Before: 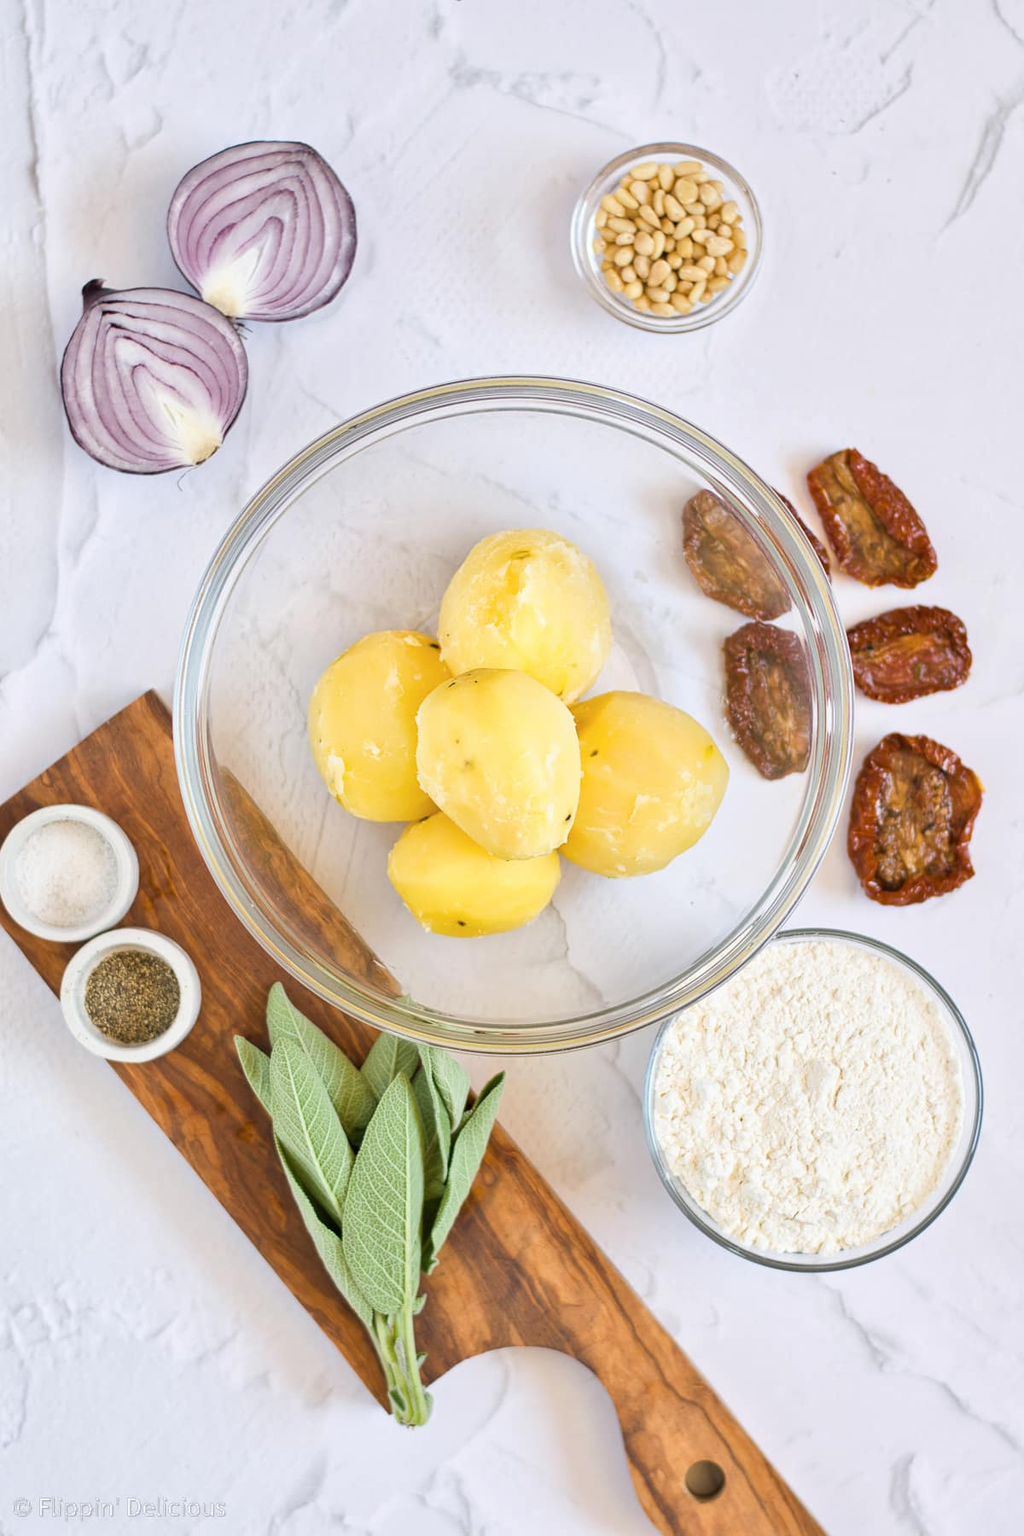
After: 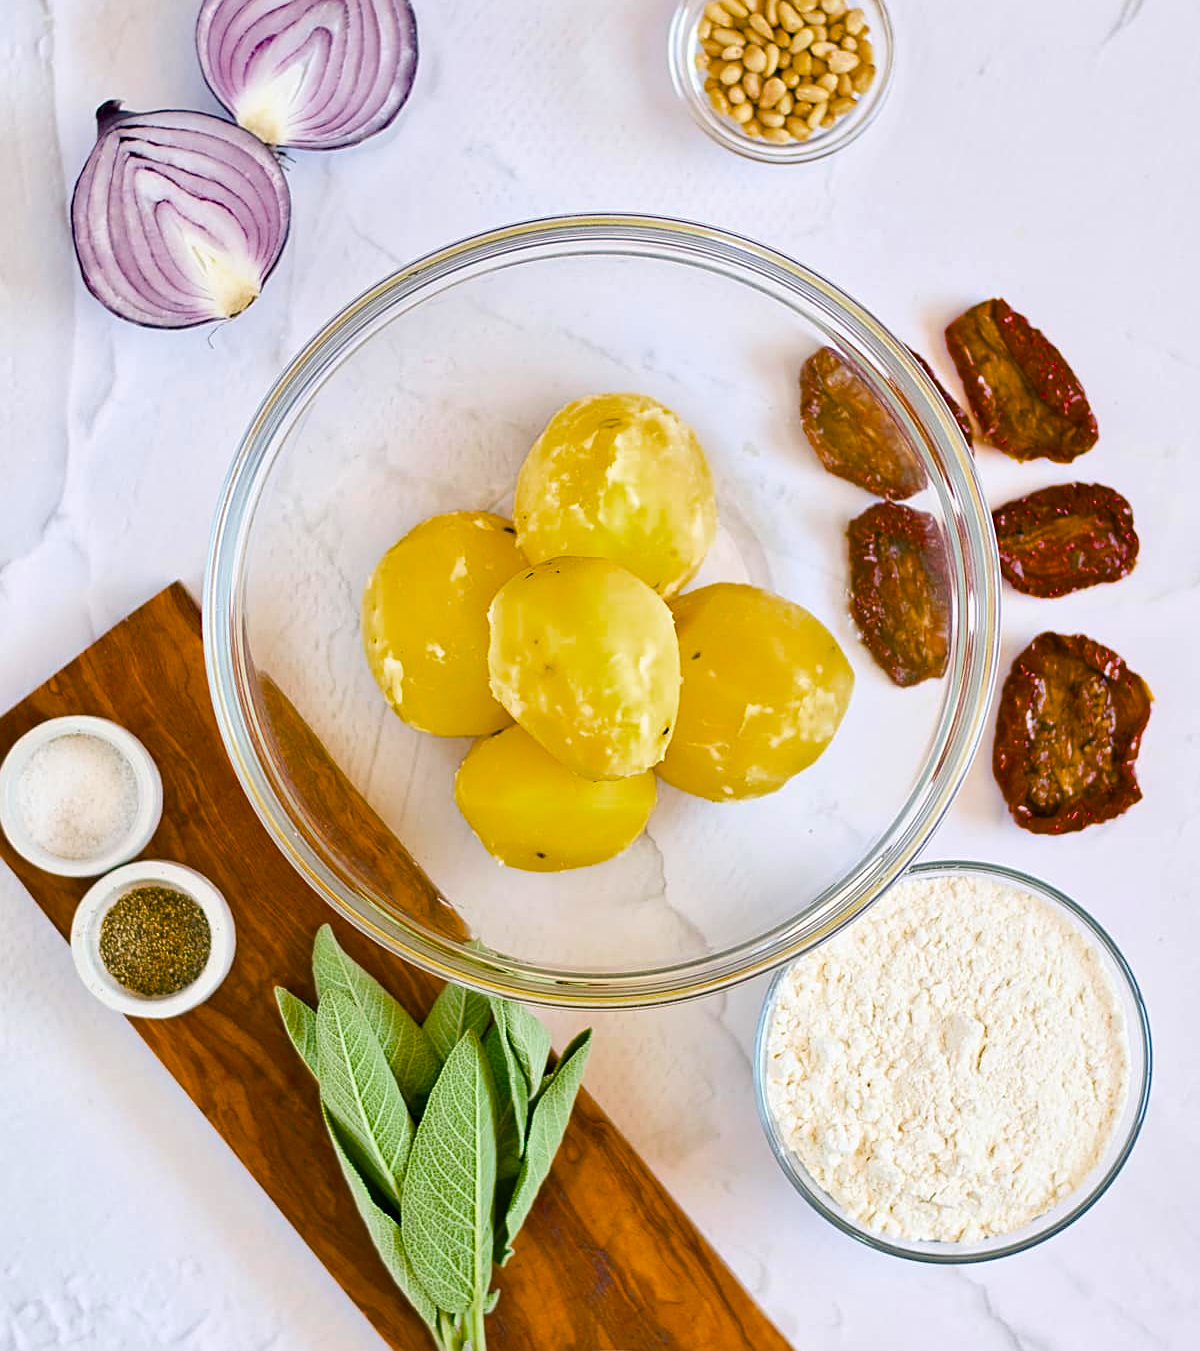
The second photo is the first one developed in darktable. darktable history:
exposure: compensate exposure bias true, compensate highlight preservation false
crop and rotate: top 12.62%, bottom 12.312%
sharpen: on, module defaults
color balance rgb: shadows lift › chroma 5.673%, shadows lift › hue 240.09°, perceptual saturation grading › global saturation 35.899%, perceptual saturation grading › shadows 35.529%, saturation formula JzAzBz (2021)
